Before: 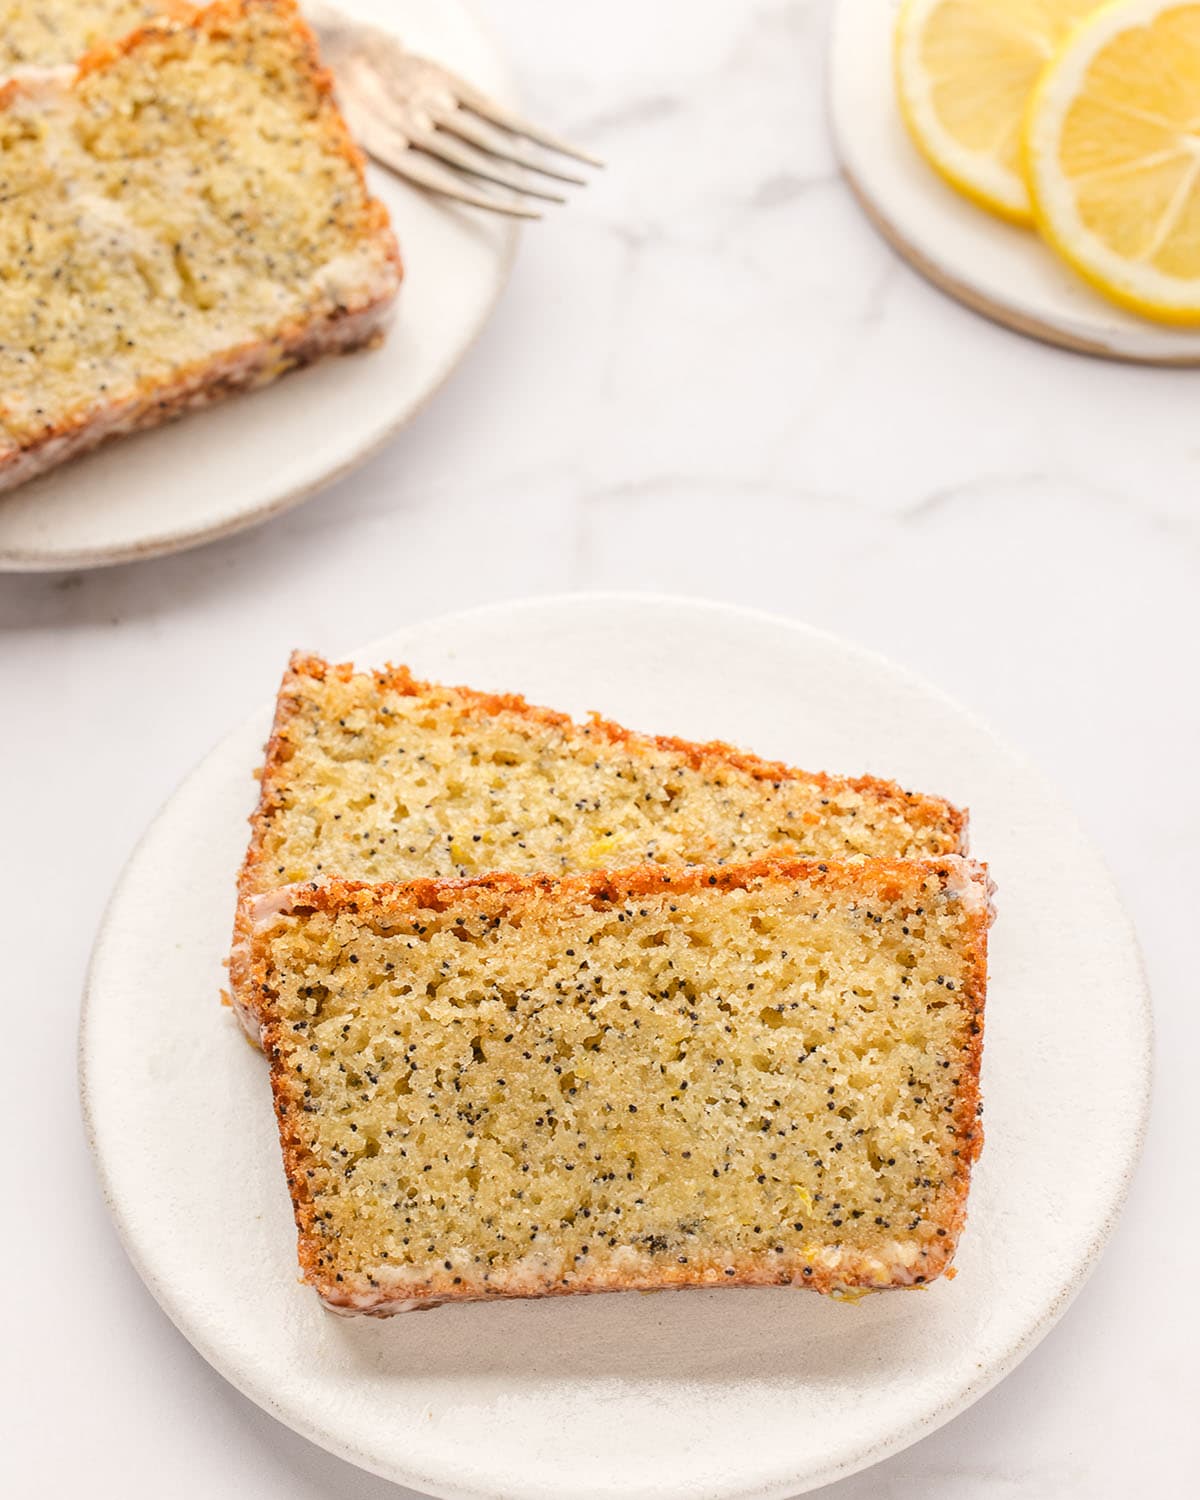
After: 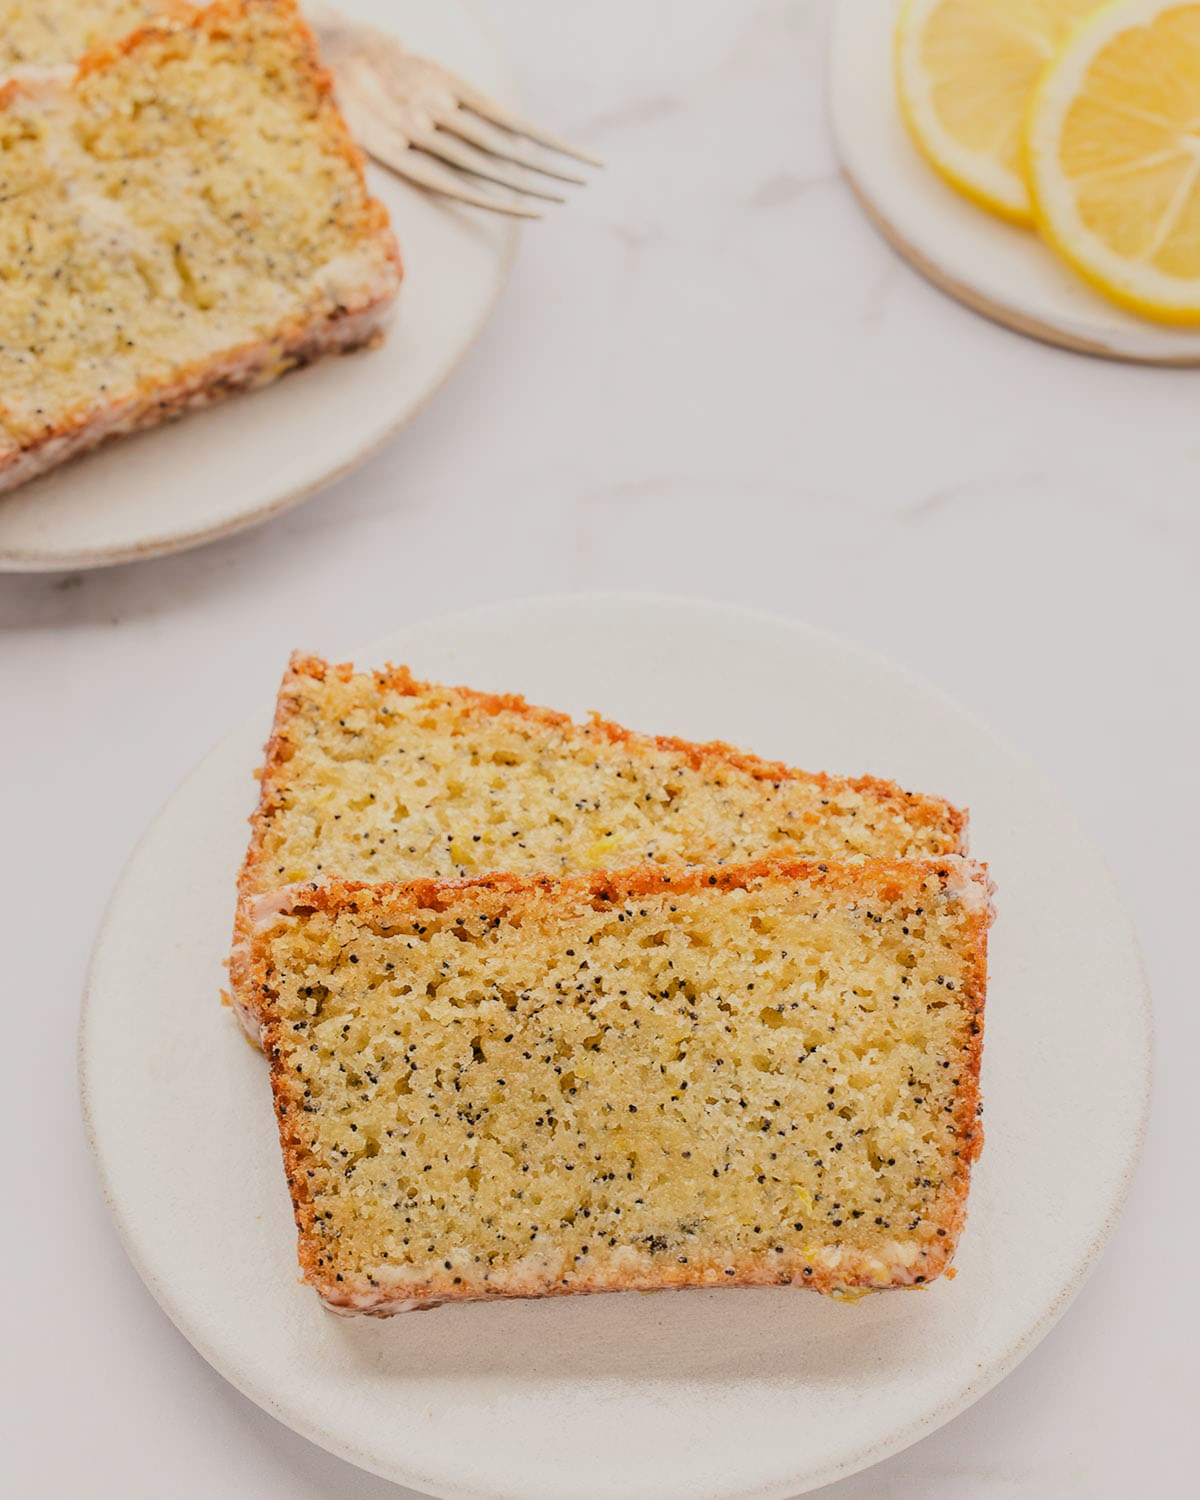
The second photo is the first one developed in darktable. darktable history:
filmic rgb: black relative exposure -7.65 EV, white relative exposure 4.56 EV, threshold 2.97 EV, hardness 3.61, color science v6 (2022), enable highlight reconstruction true
